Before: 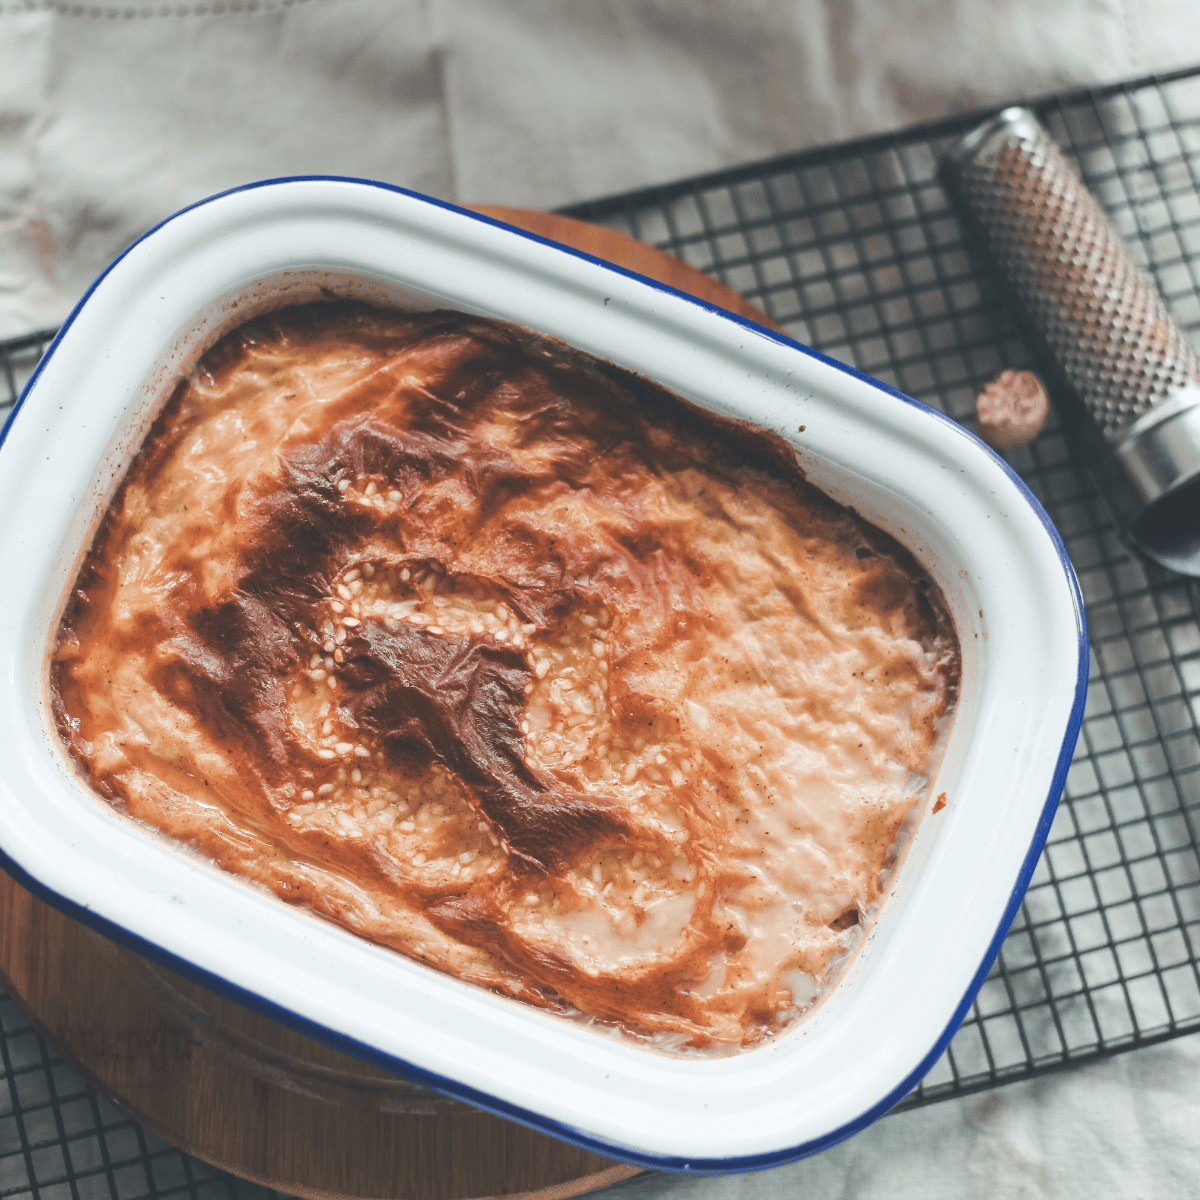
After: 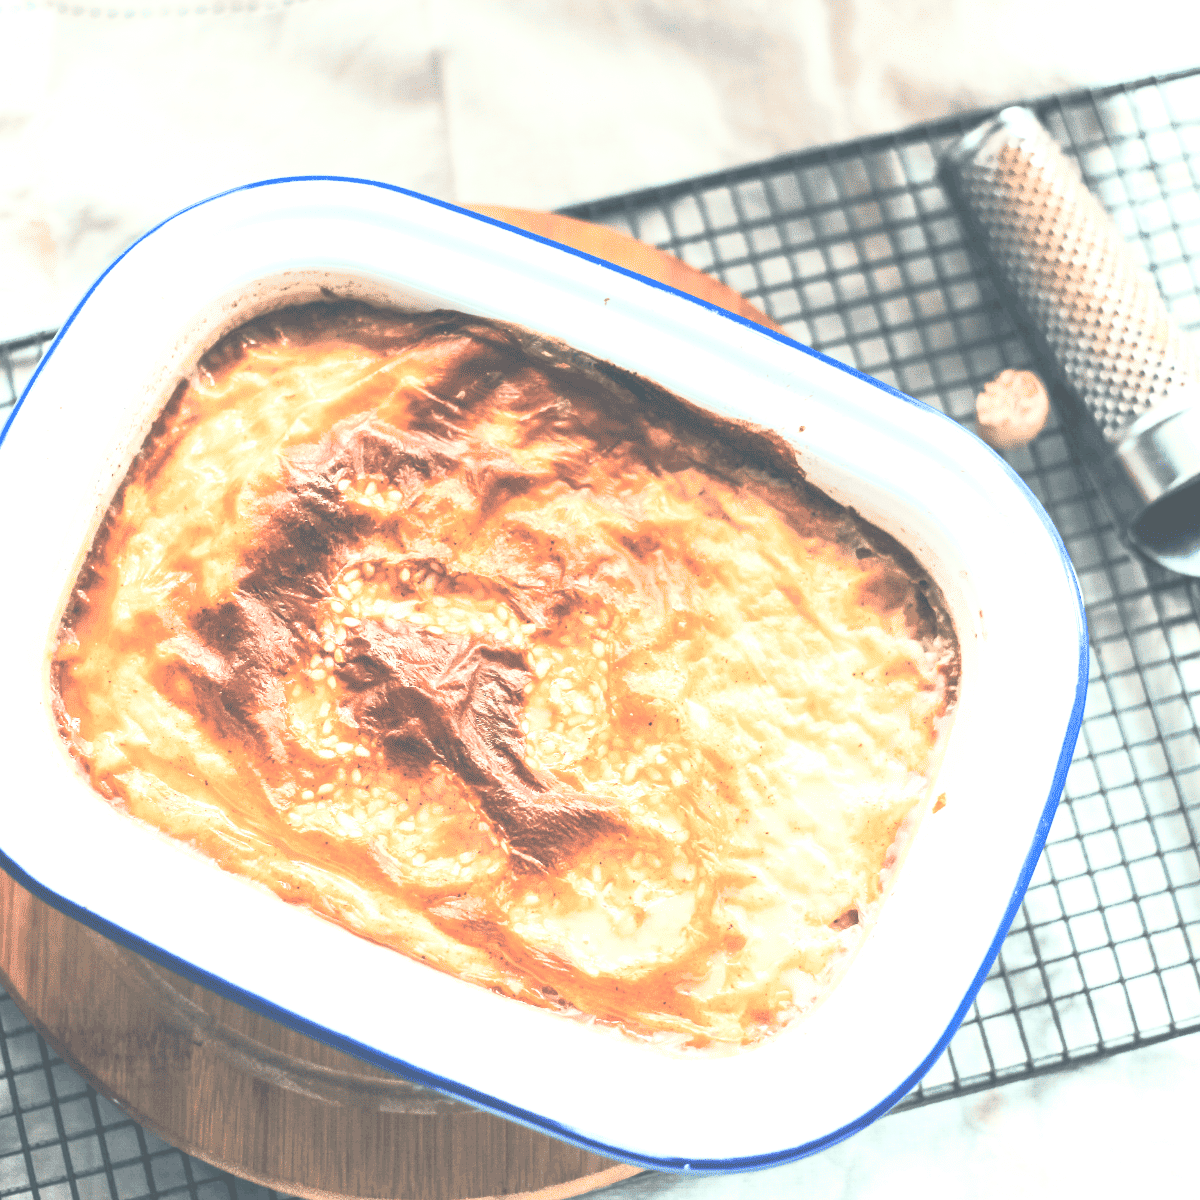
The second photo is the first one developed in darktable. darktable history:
base curve: curves: ch0 [(0, 0) (0.005, 0.002) (0.193, 0.295) (0.399, 0.664) (0.75, 0.928) (1, 1)]
exposure: black level correction 0, exposure 1.379 EV, compensate exposure bias true, compensate highlight preservation false
